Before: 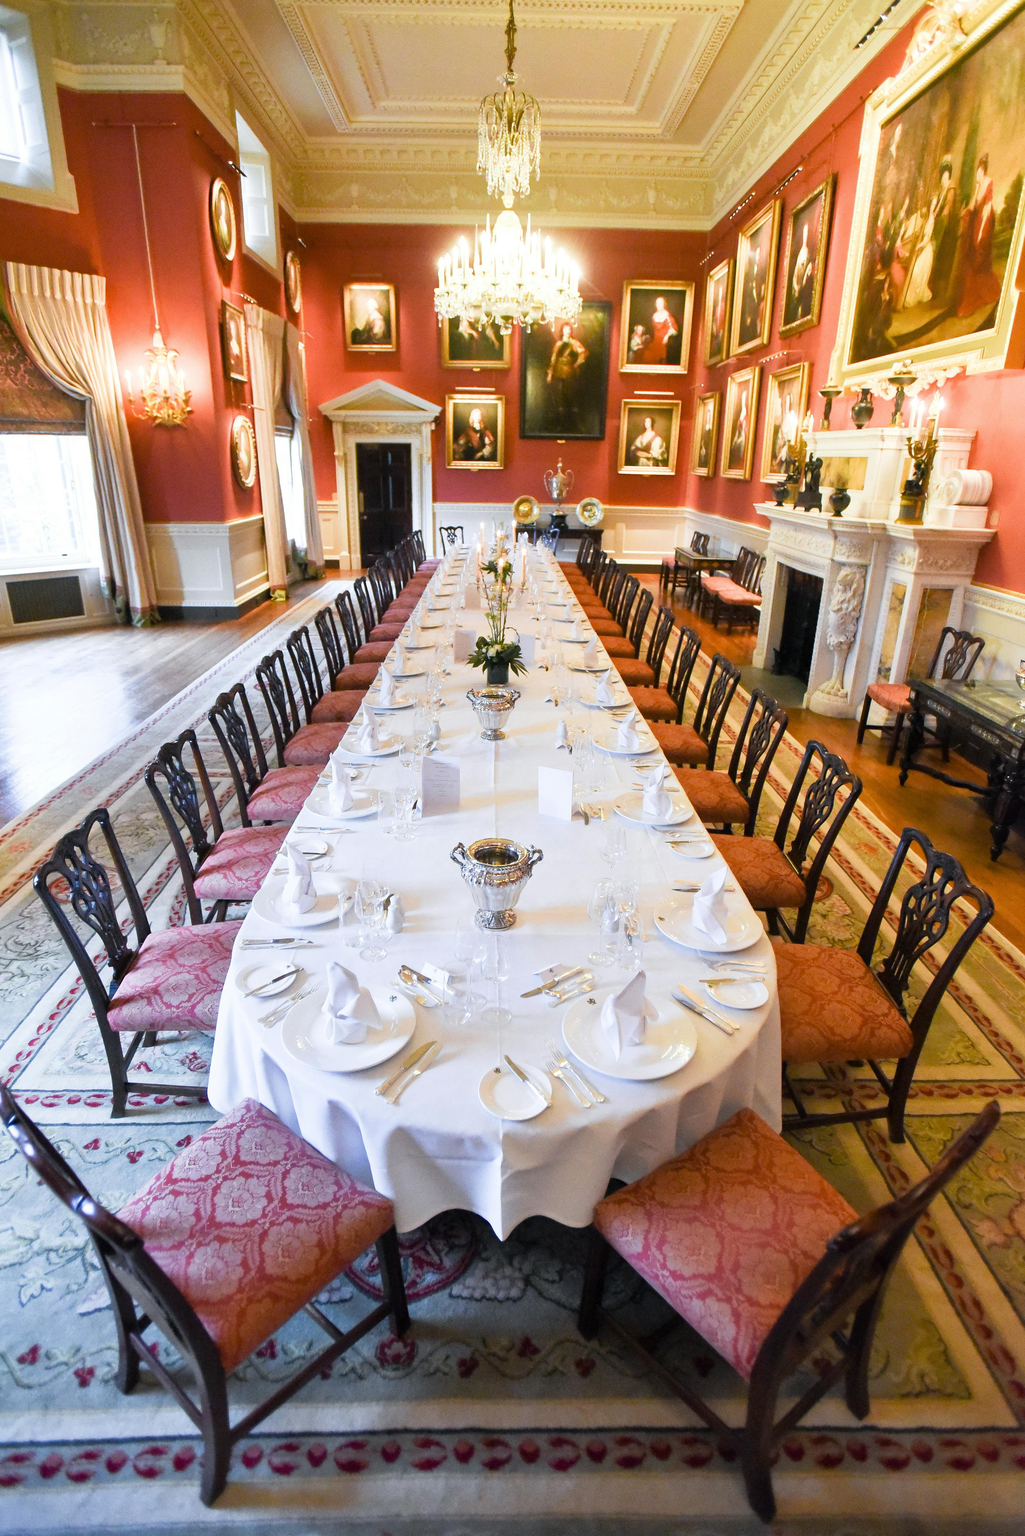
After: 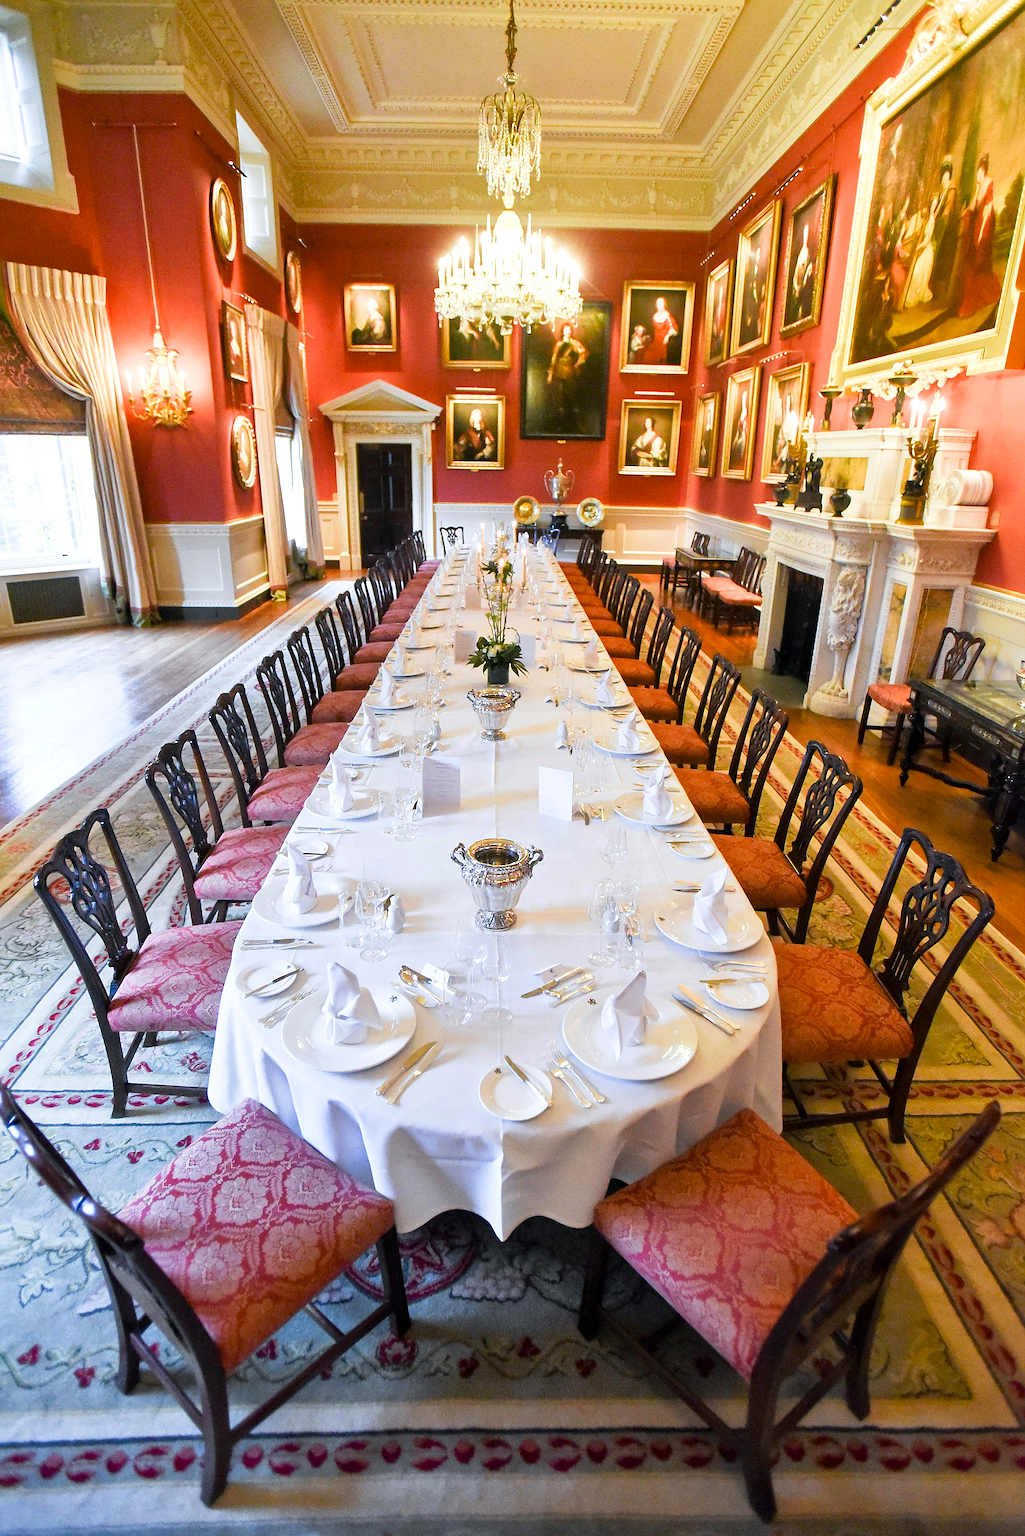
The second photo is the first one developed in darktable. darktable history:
sharpen: amount 0.55
contrast brightness saturation: saturation 0.18
local contrast: mode bilateral grid, contrast 20, coarseness 50, detail 120%, midtone range 0.2
